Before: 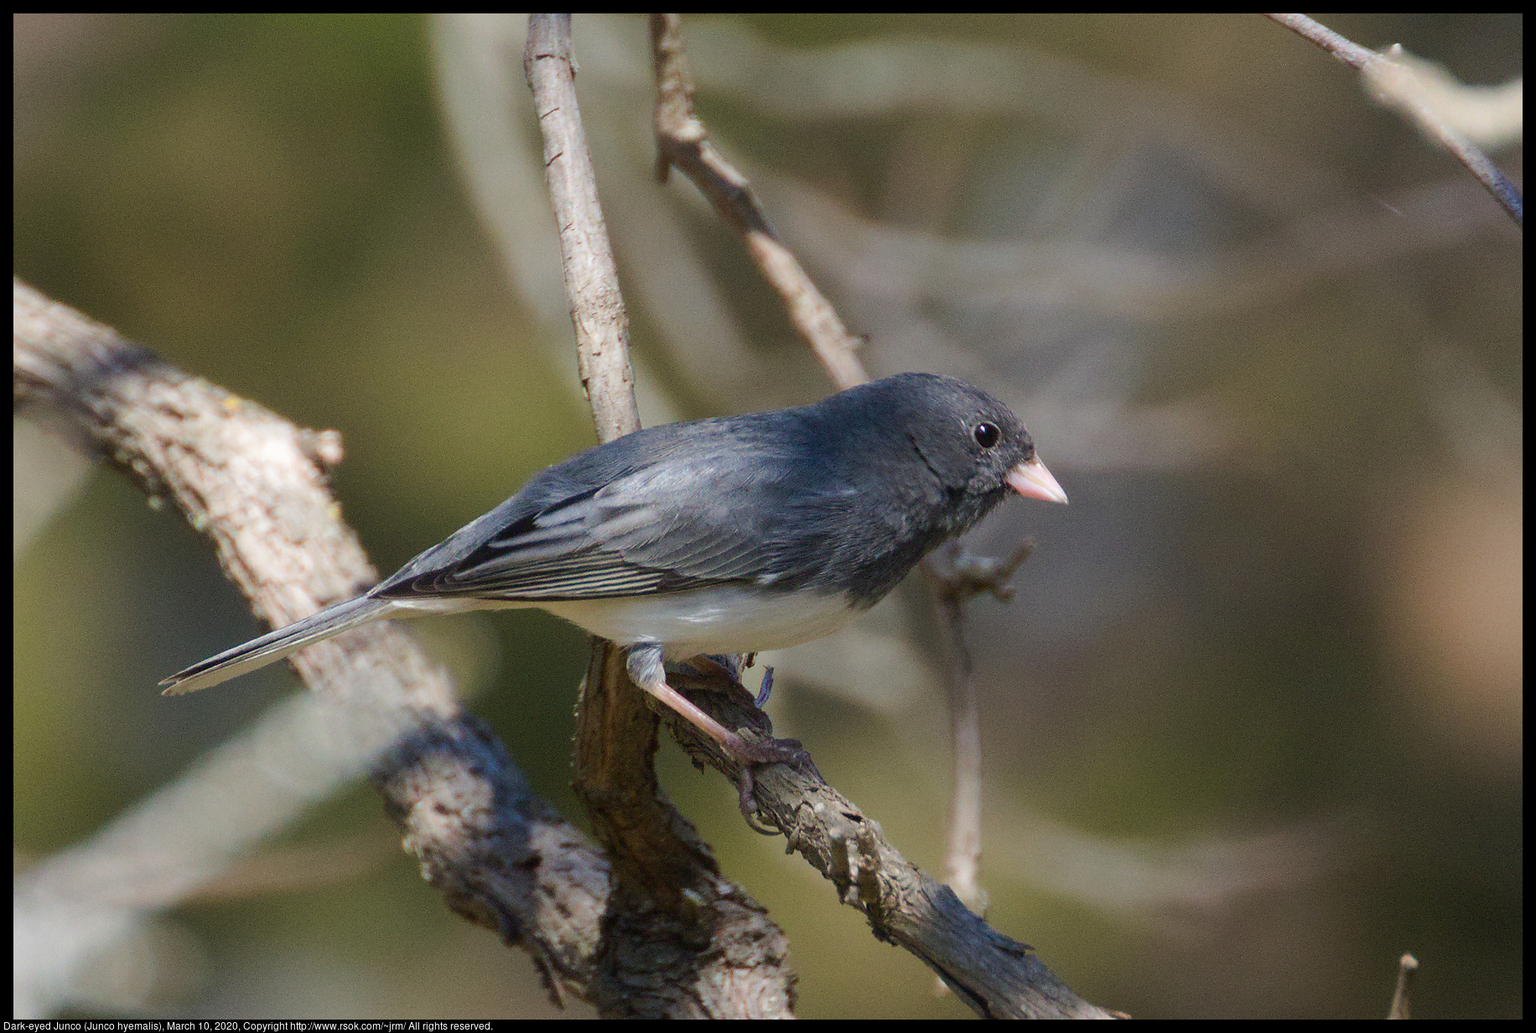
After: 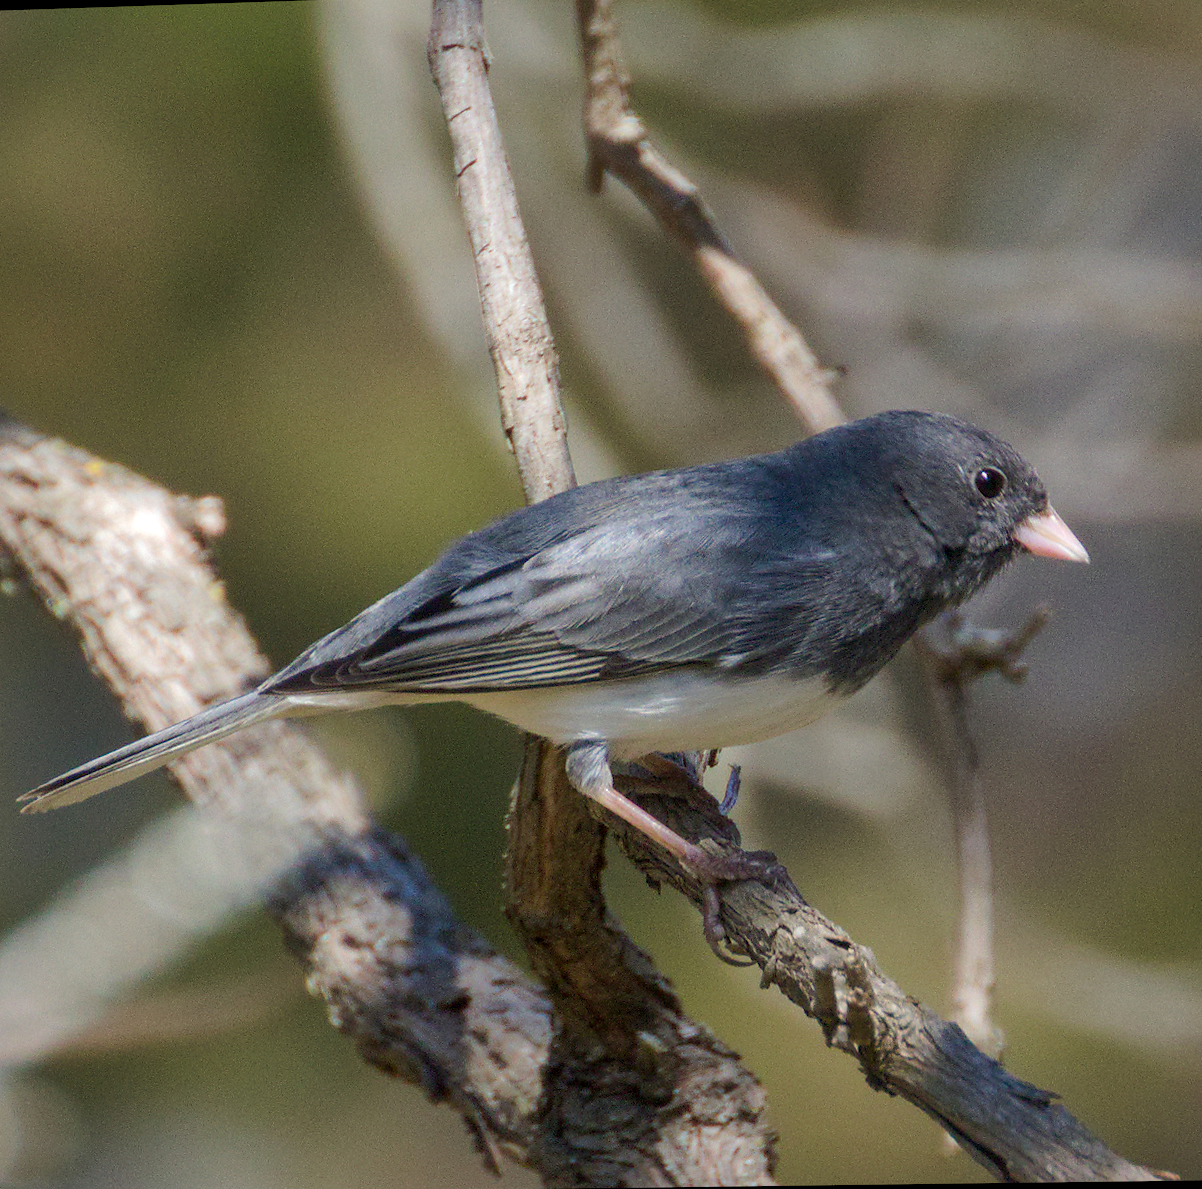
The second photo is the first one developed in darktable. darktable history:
rotate and perspective: rotation -1.32°, lens shift (horizontal) -0.031, crop left 0.015, crop right 0.985, crop top 0.047, crop bottom 0.982
crop and rotate: left 8.786%, right 24.548%
local contrast: on, module defaults
shadows and highlights: on, module defaults
